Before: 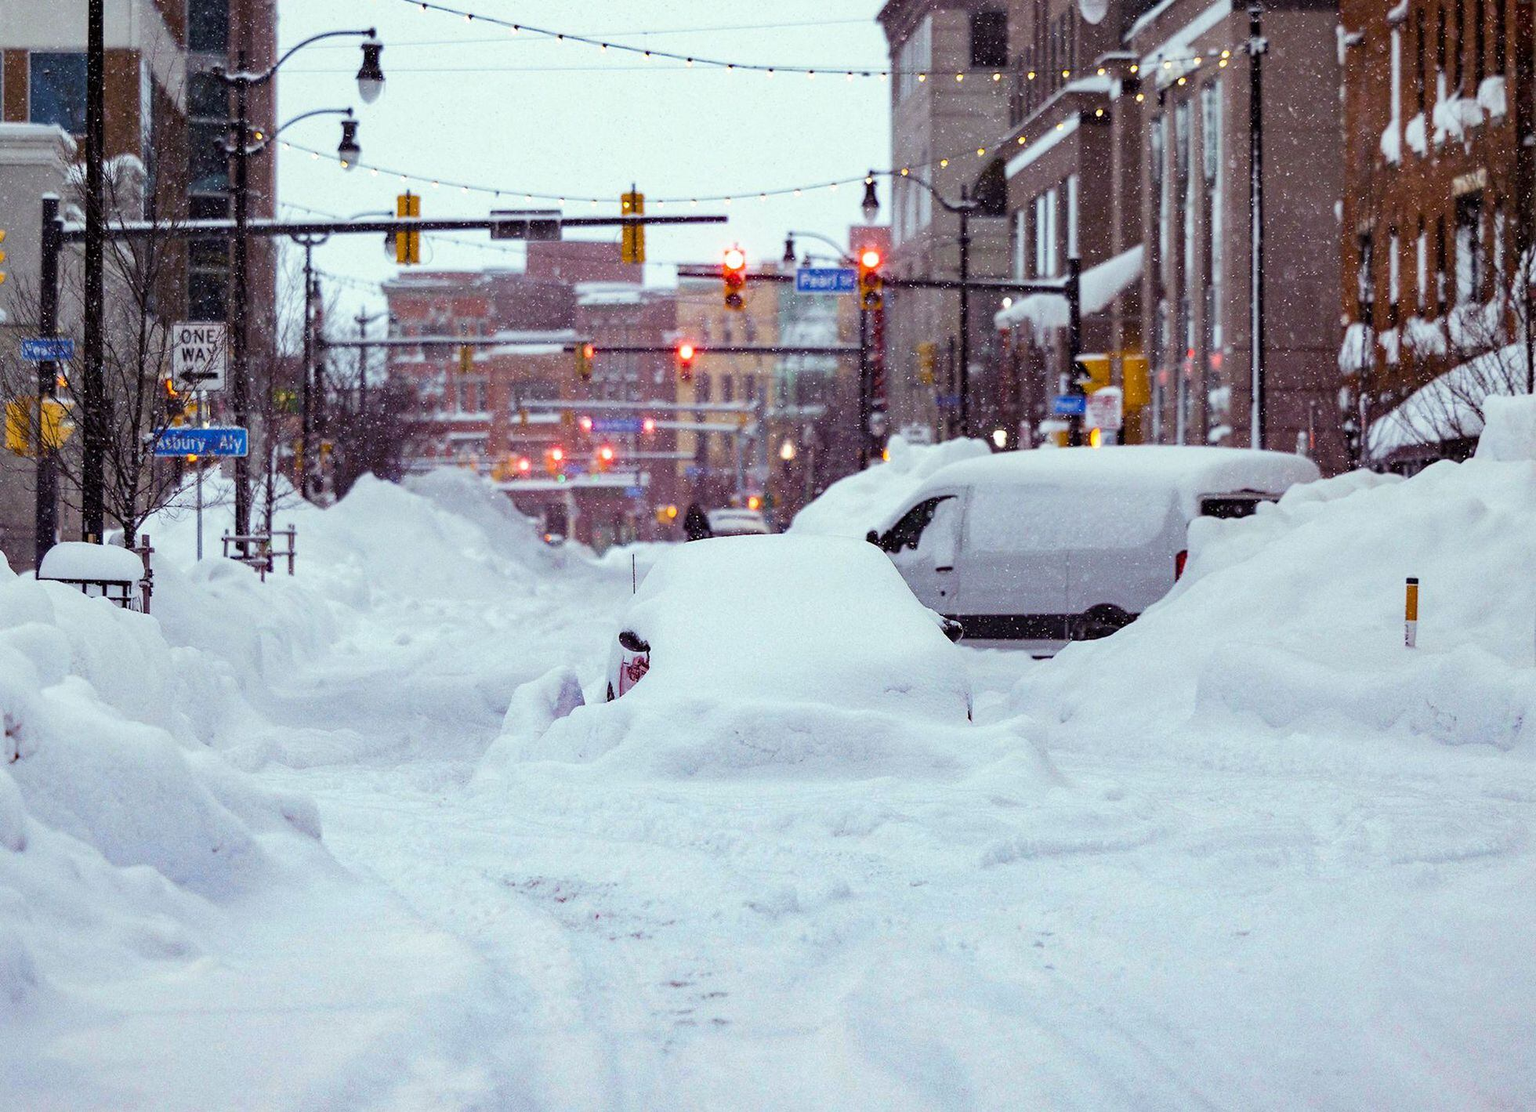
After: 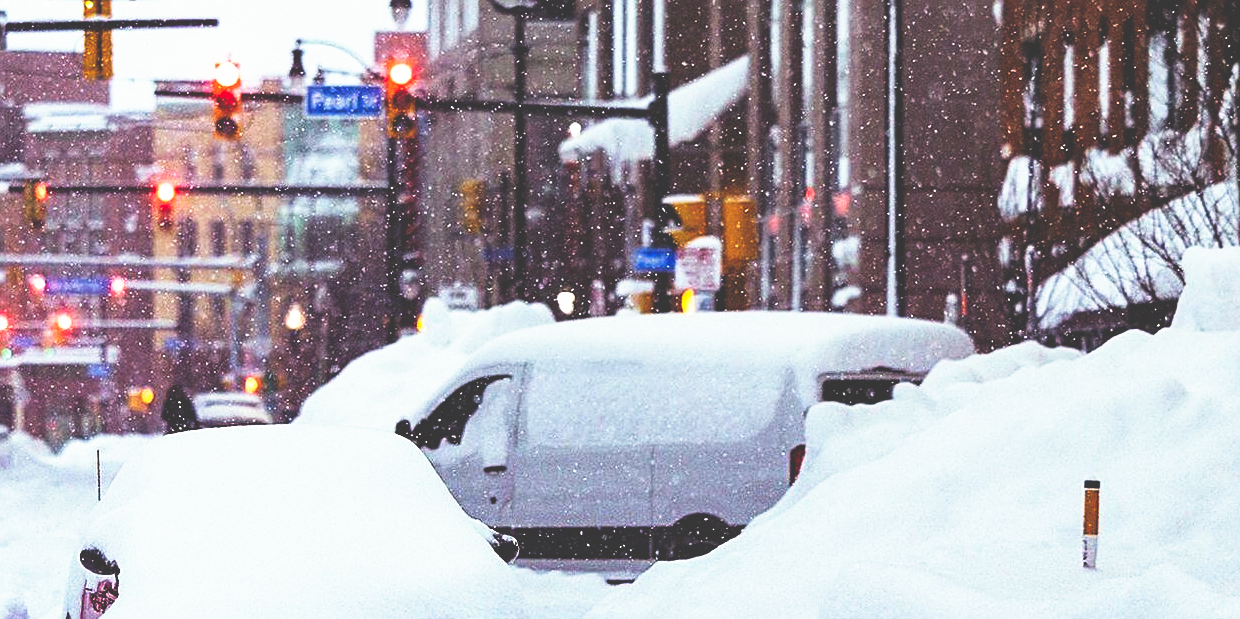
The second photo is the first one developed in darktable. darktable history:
crop: left 36.226%, top 18.157%, right 0.502%, bottom 38.194%
sharpen: on, module defaults
base curve: curves: ch0 [(0, 0.036) (0.007, 0.037) (0.604, 0.887) (1, 1)], preserve colors none
